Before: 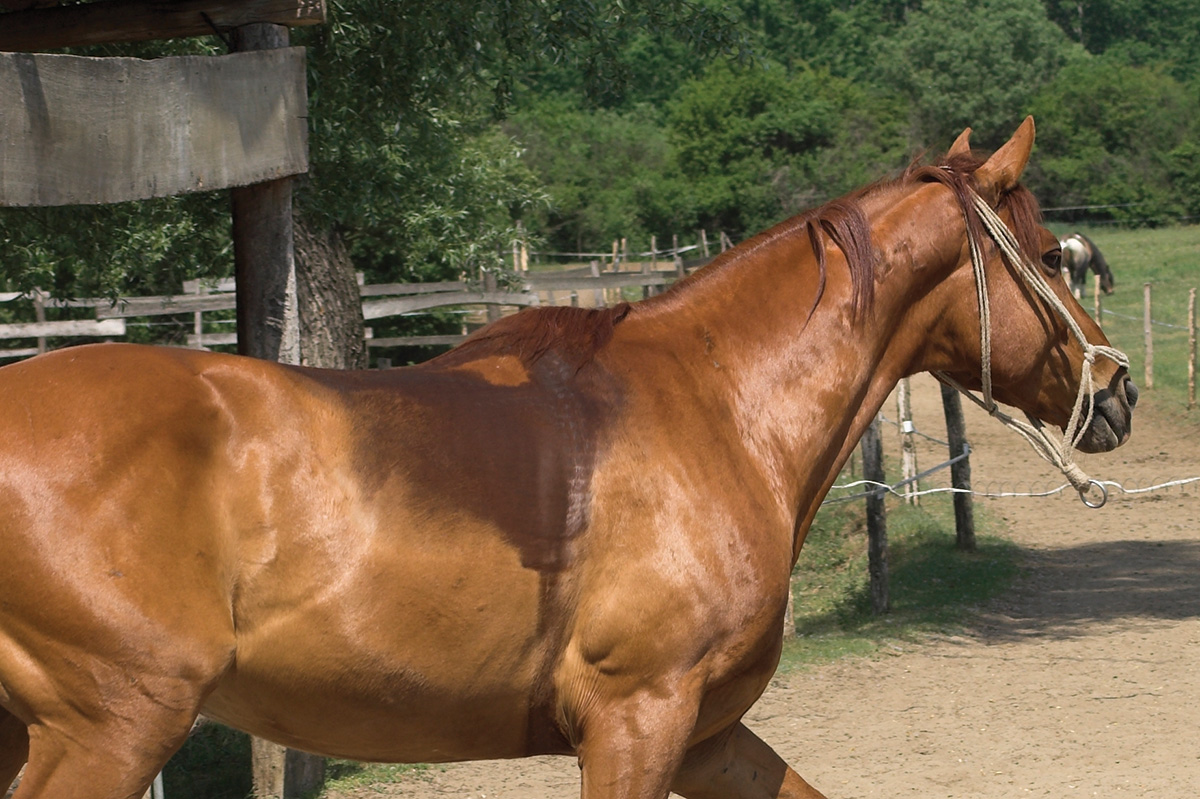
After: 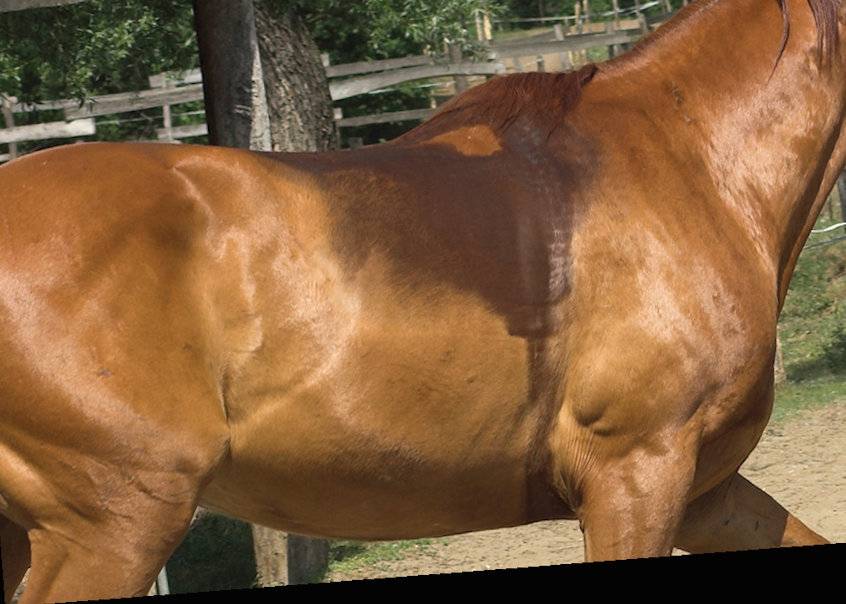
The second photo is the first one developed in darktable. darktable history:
color correction: highlights a* -2.68, highlights b* 2.57
exposure: black level correction -0.001, exposure 0.08 EV, compensate highlight preservation false
rotate and perspective: rotation -5.2°, automatic cropping off
crop and rotate: angle -0.82°, left 3.85%, top 31.828%, right 27.992%
